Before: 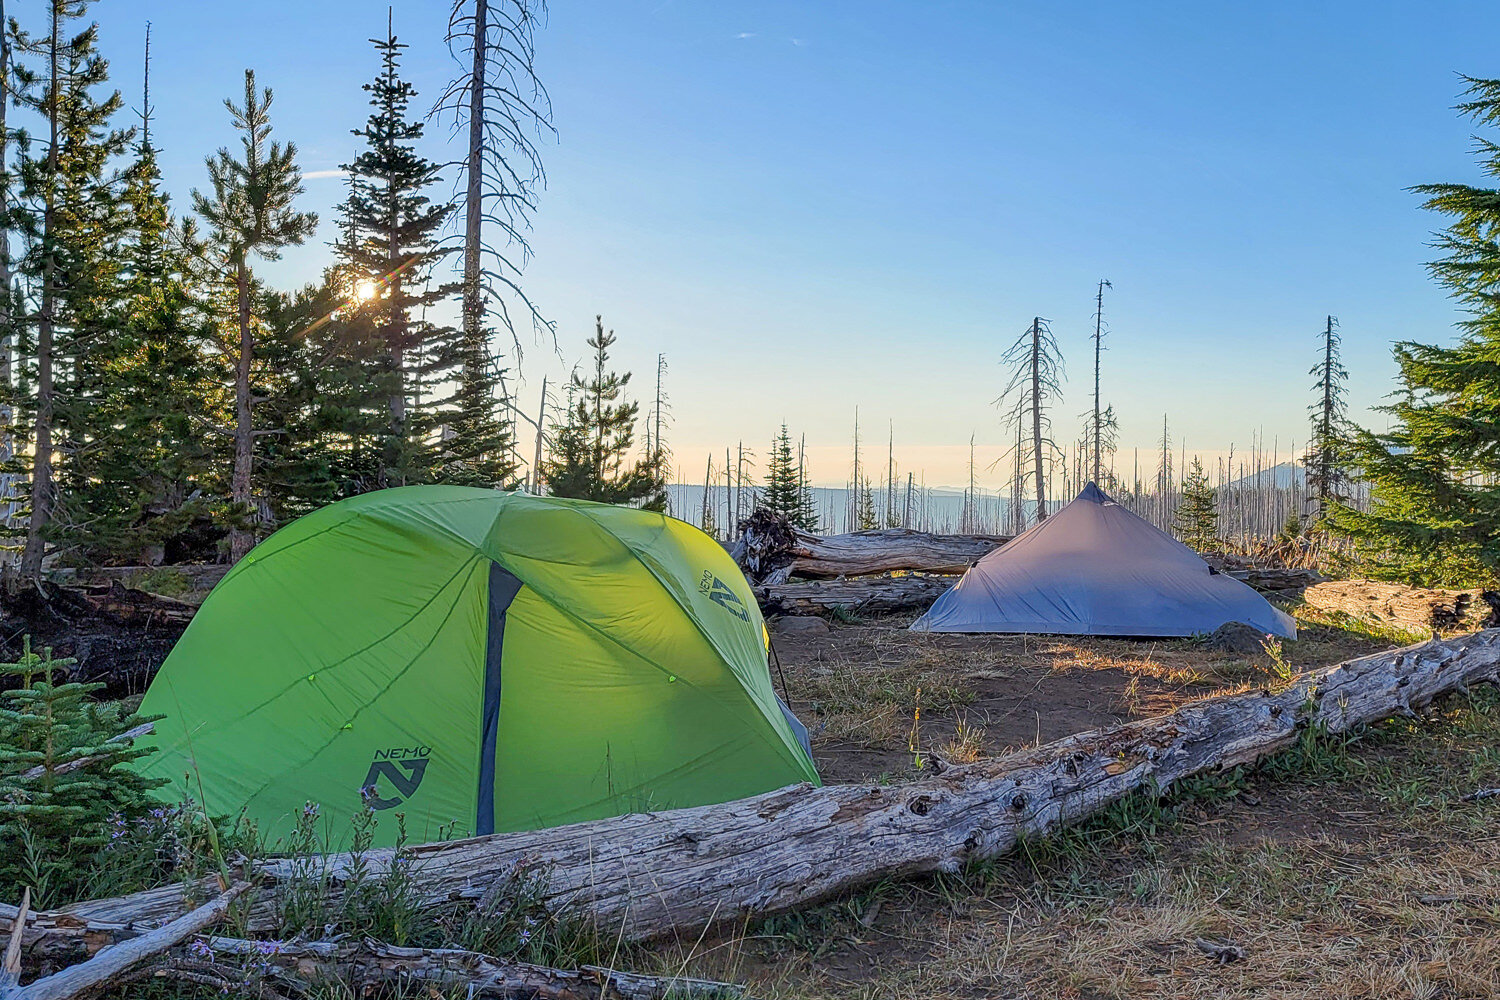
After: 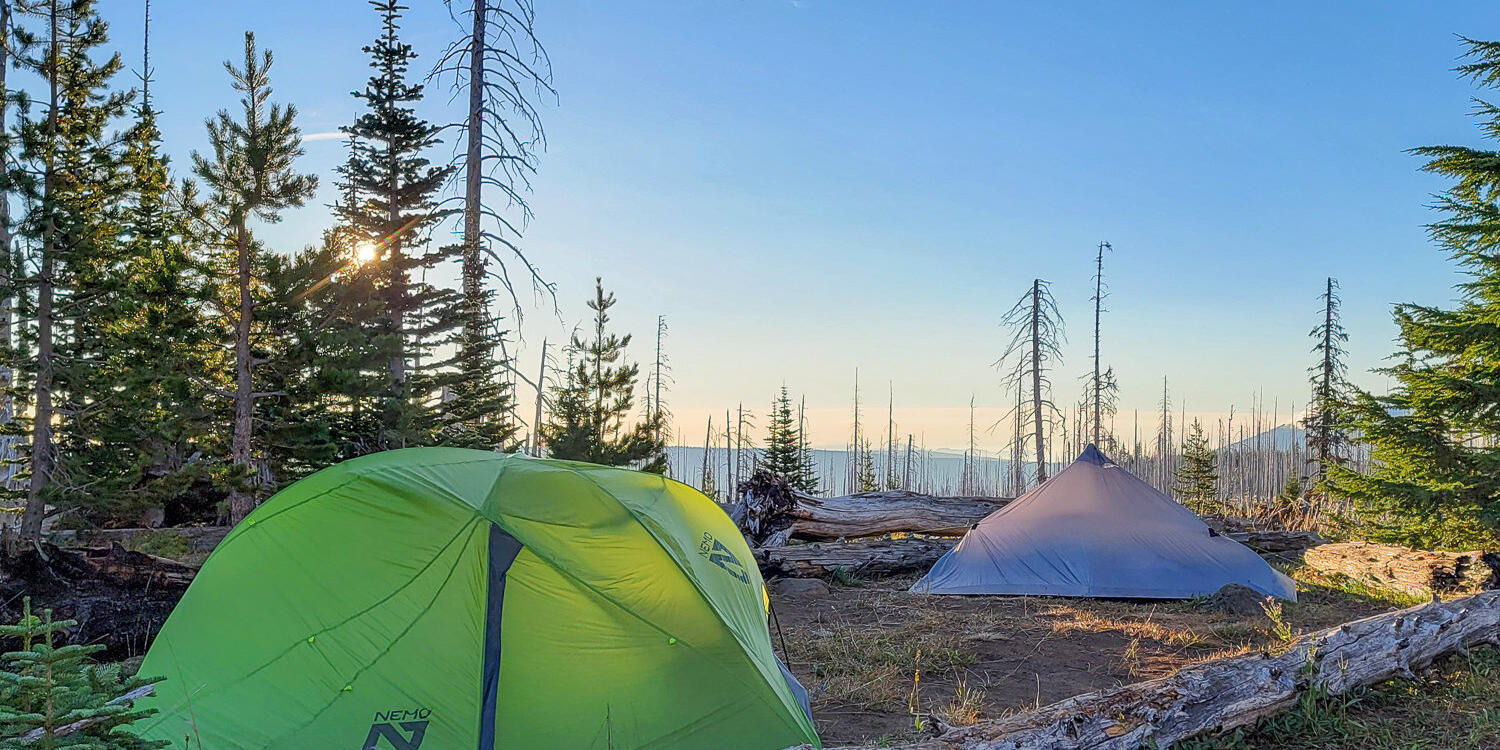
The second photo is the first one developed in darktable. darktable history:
shadows and highlights: radius 125.46, shadows 21.19, highlights -21.19, low approximation 0.01
crop: top 3.857%, bottom 21.132%
